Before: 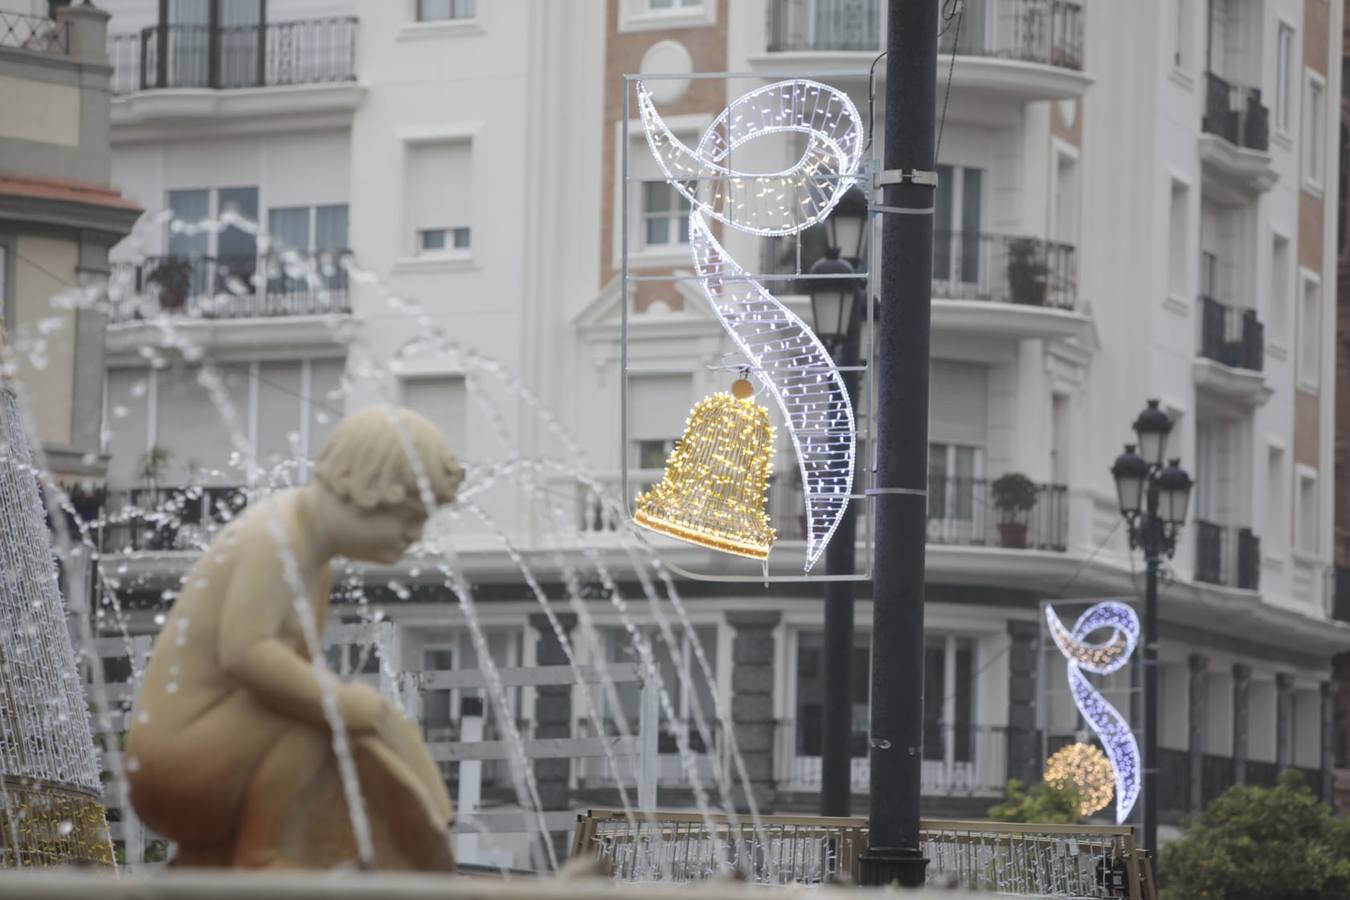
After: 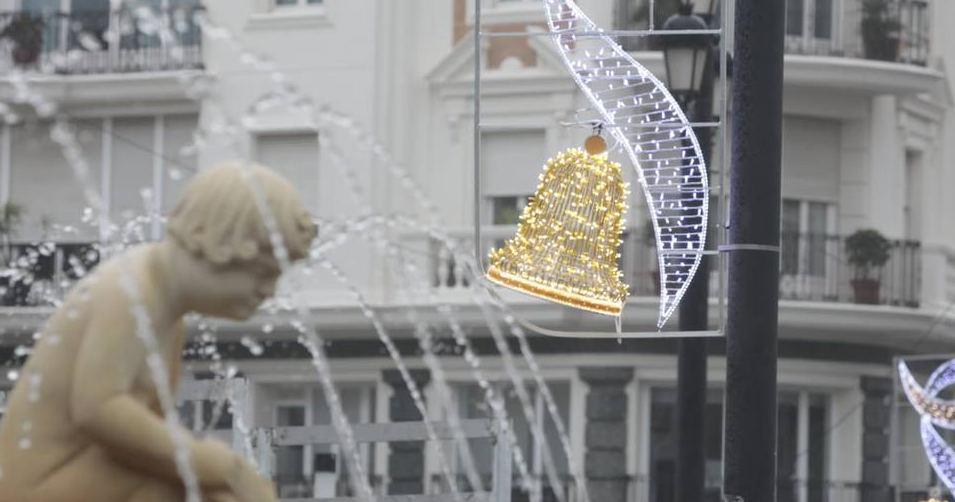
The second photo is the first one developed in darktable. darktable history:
crop: left 10.942%, top 27.124%, right 18.261%, bottom 16.999%
